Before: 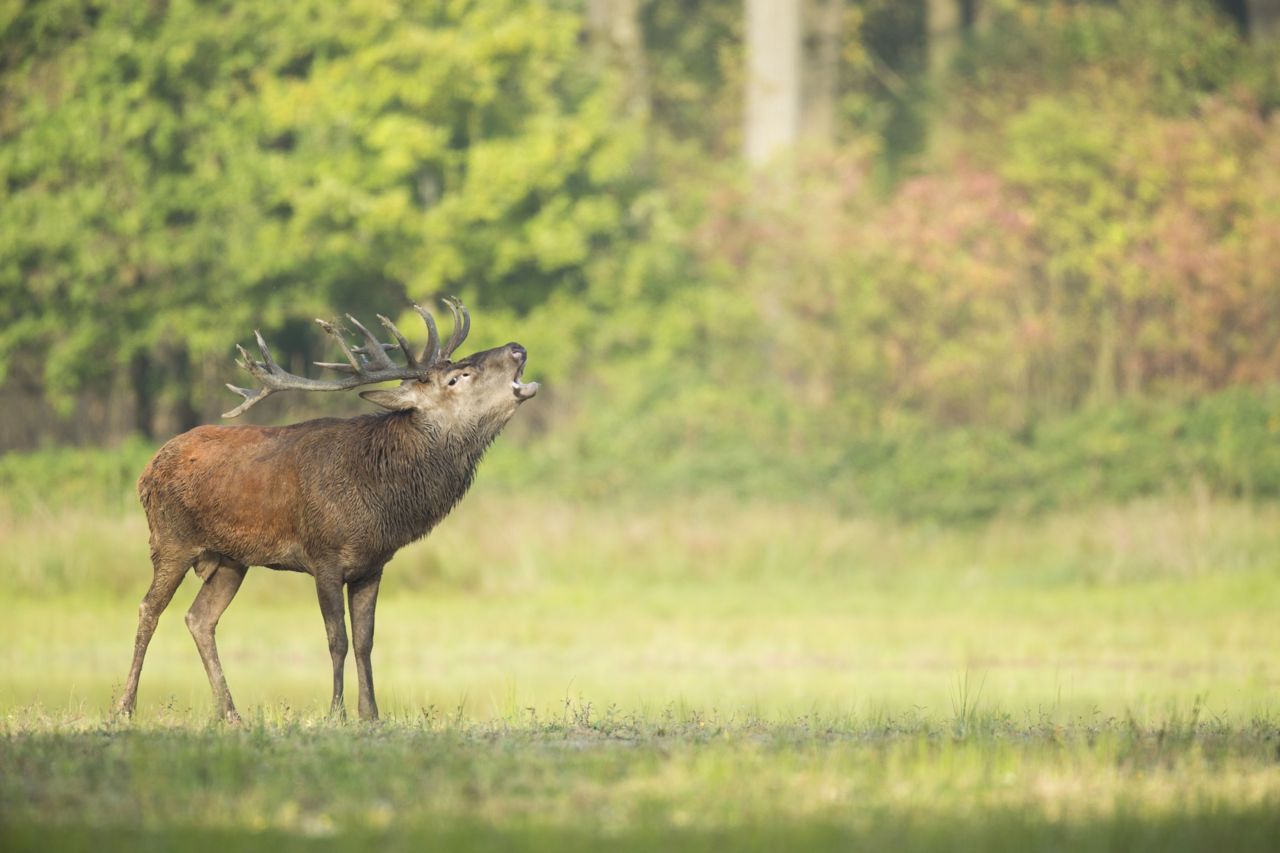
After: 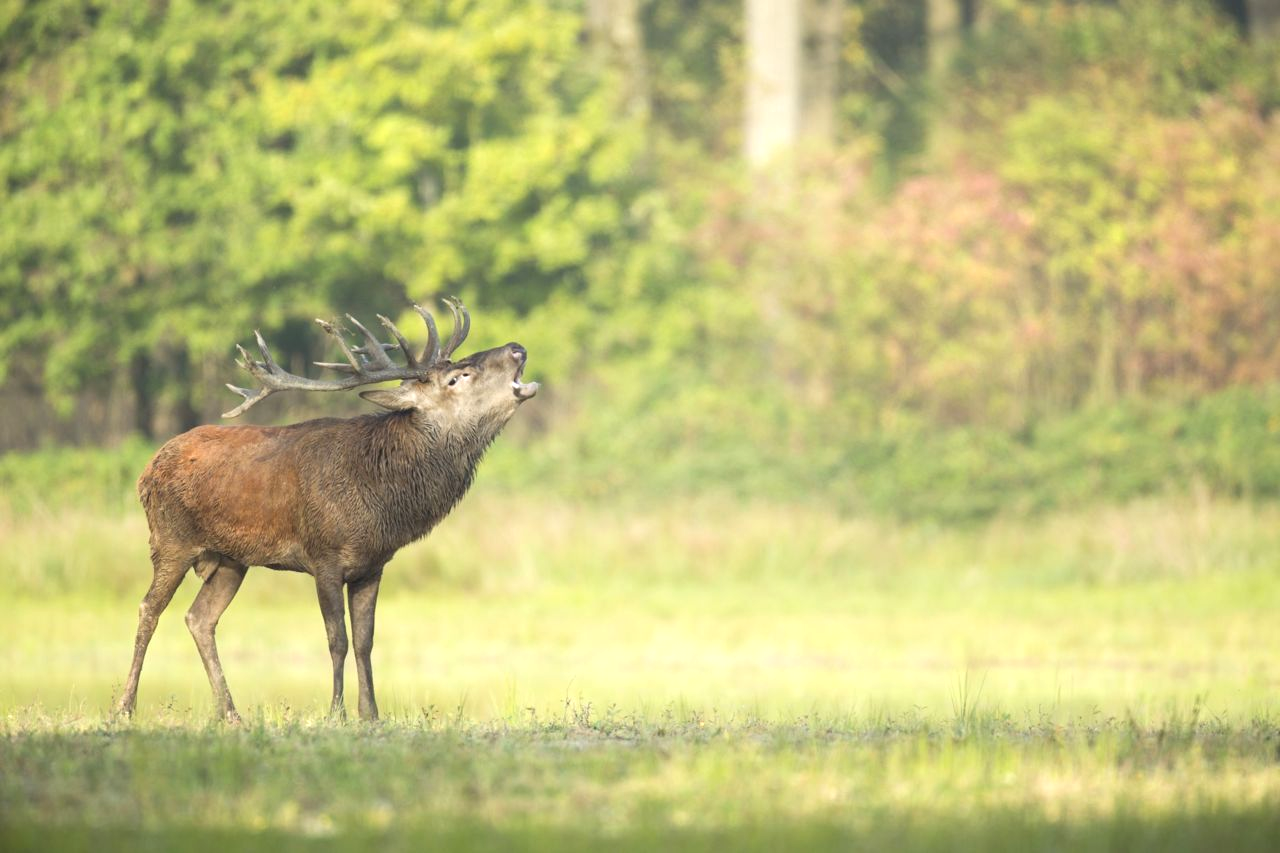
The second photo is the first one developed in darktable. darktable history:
exposure: exposure 0.374 EV, compensate highlight preservation false
